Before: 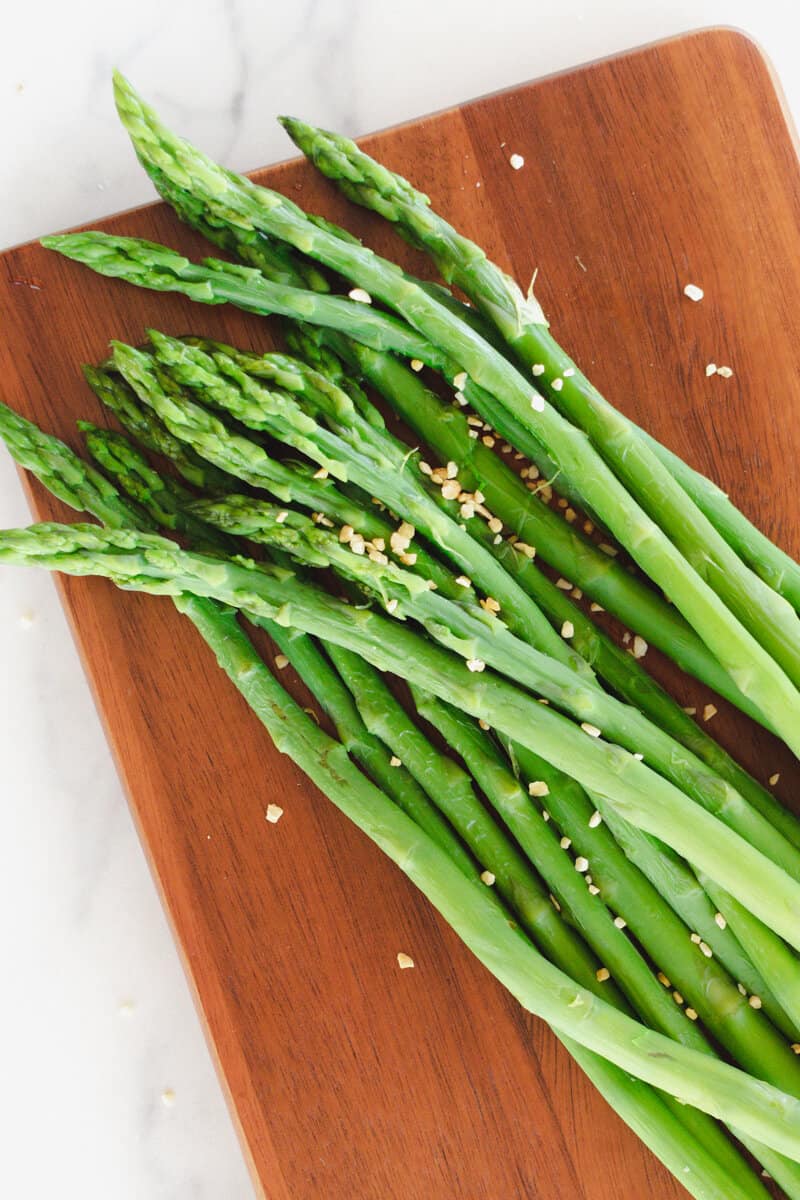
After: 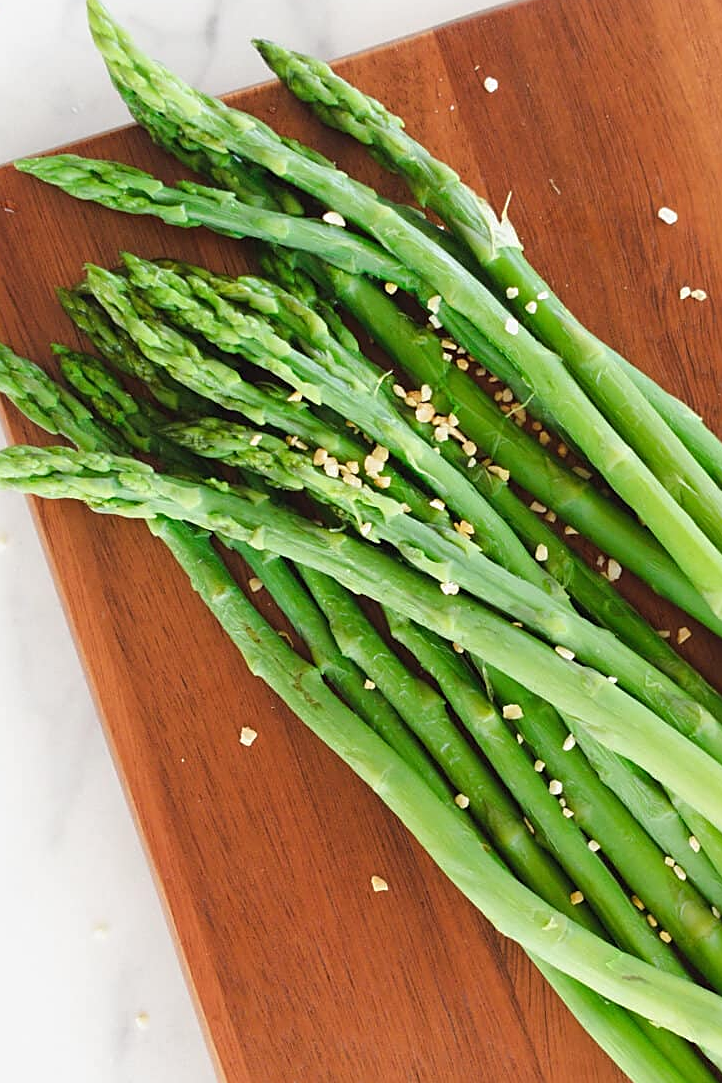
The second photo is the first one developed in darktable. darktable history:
crop: left 3.305%, top 6.436%, right 6.389%, bottom 3.258%
sharpen: on, module defaults
